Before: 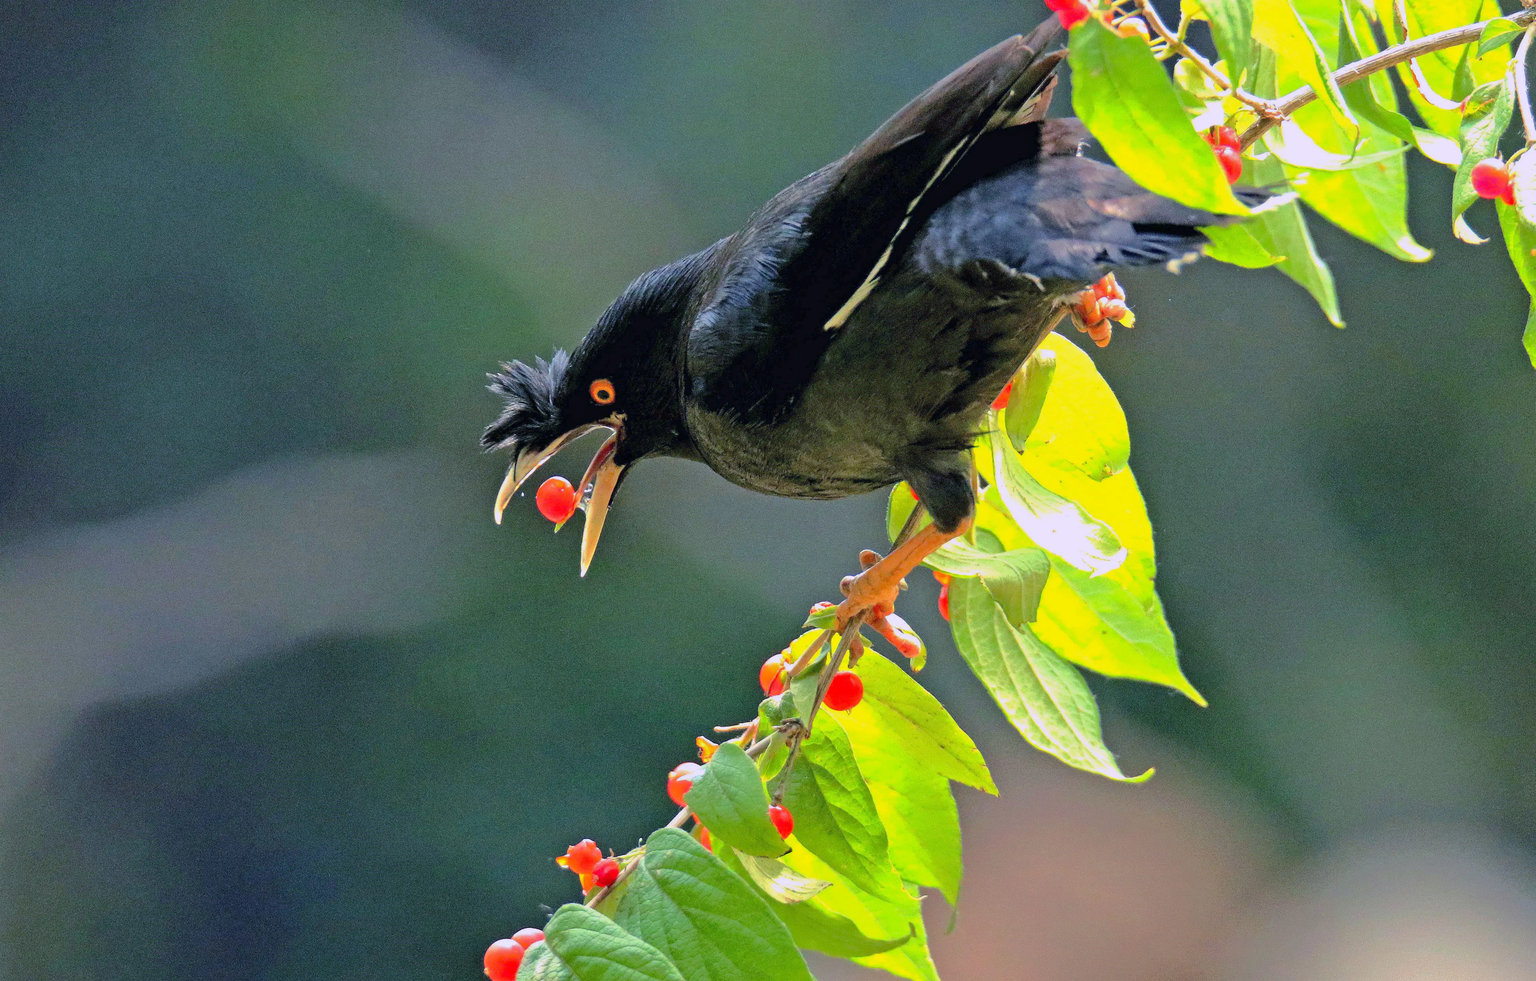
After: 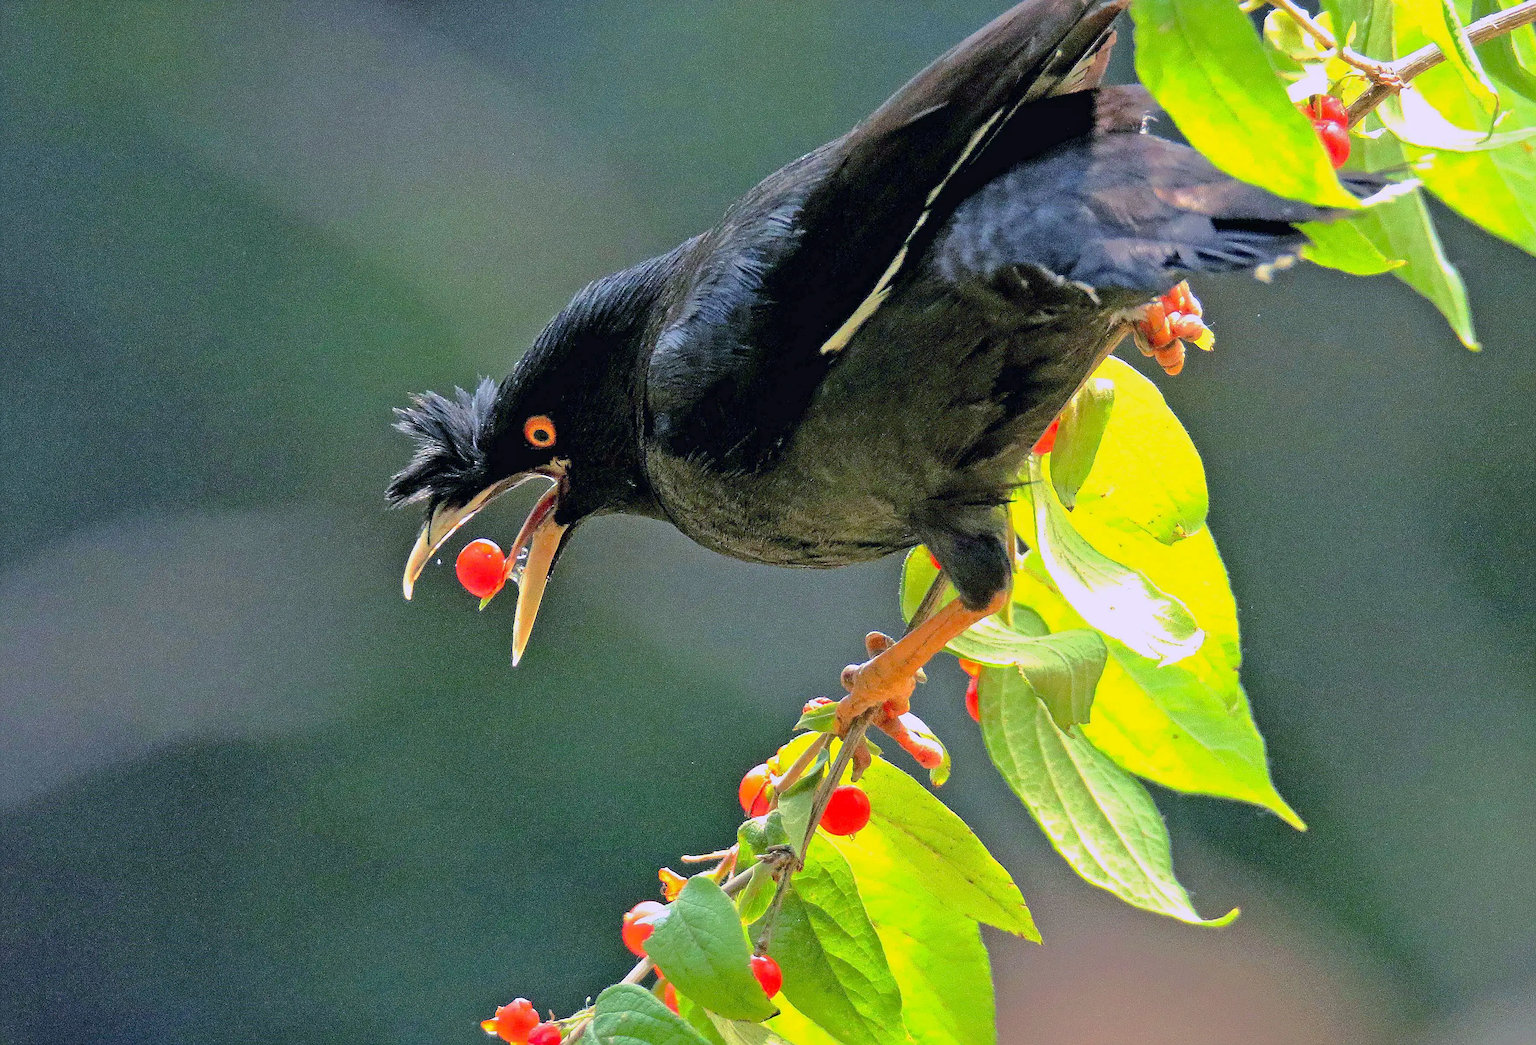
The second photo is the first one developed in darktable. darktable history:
sharpen: on, module defaults
crop: left 11.49%, top 5.219%, right 9.562%, bottom 10.598%
exposure: compensate highlight preservation false
tone equalizer: edges refinement/feathering 500, mask exposure compensation -1.57 EV, preserve details no
